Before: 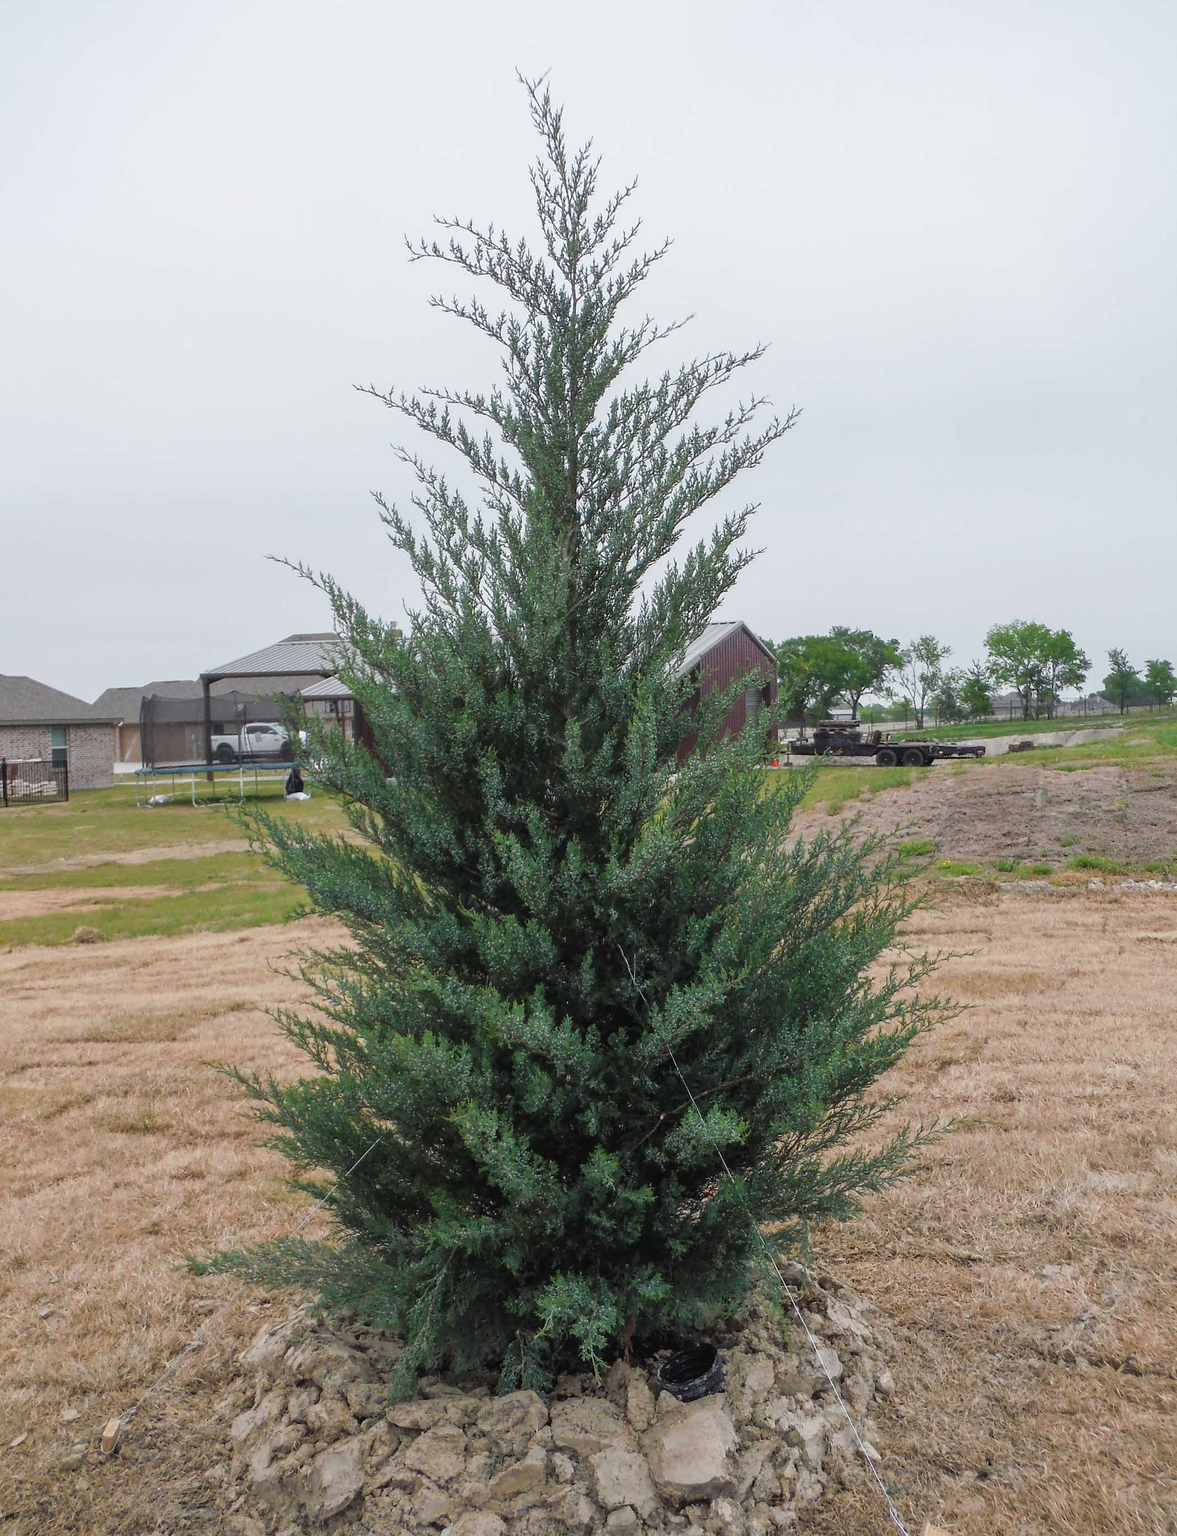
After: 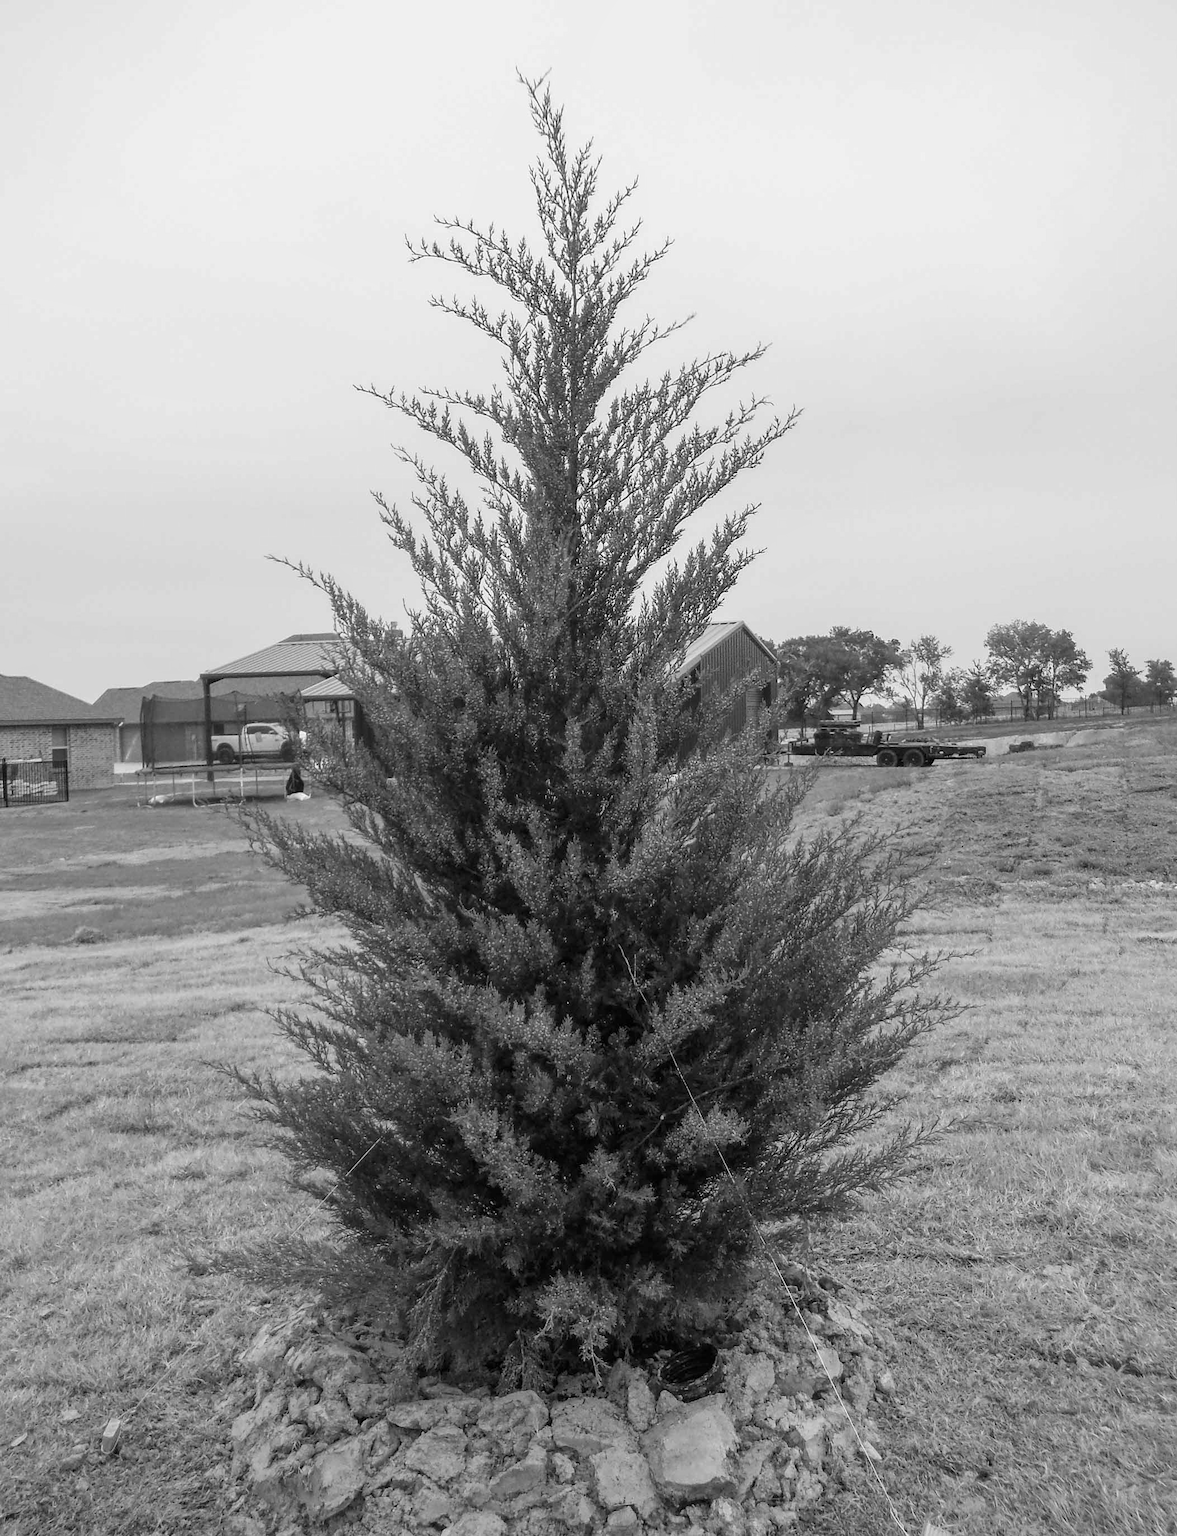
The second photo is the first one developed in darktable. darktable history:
color zones: curves: ch1 [(0, -0.394) (0.143, -0.394) (0.286, -0.394) (0.429, -0.392) (0.571, -0.391) (0.714, -0.391) (0.857, -0.391) (1, -0.394)]
local contrast: highlights 100%, shadows 100%, detail 120%, midtone range 0.2
